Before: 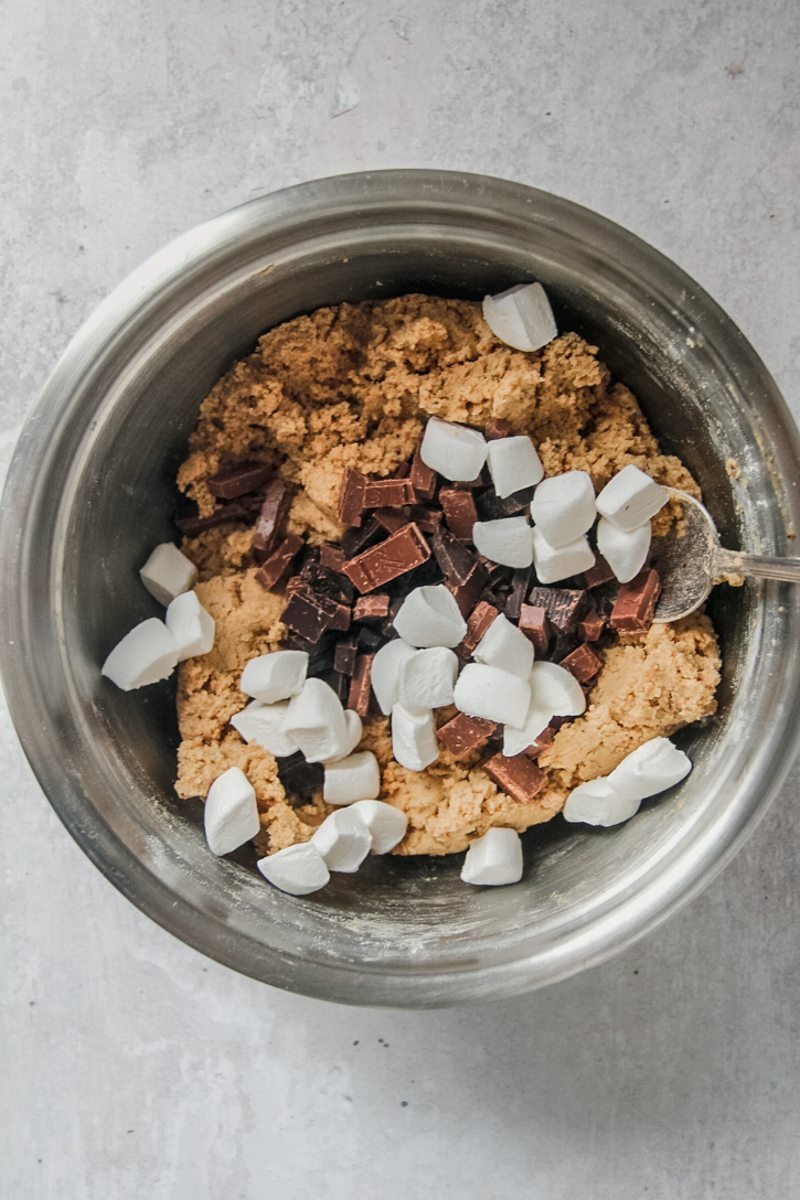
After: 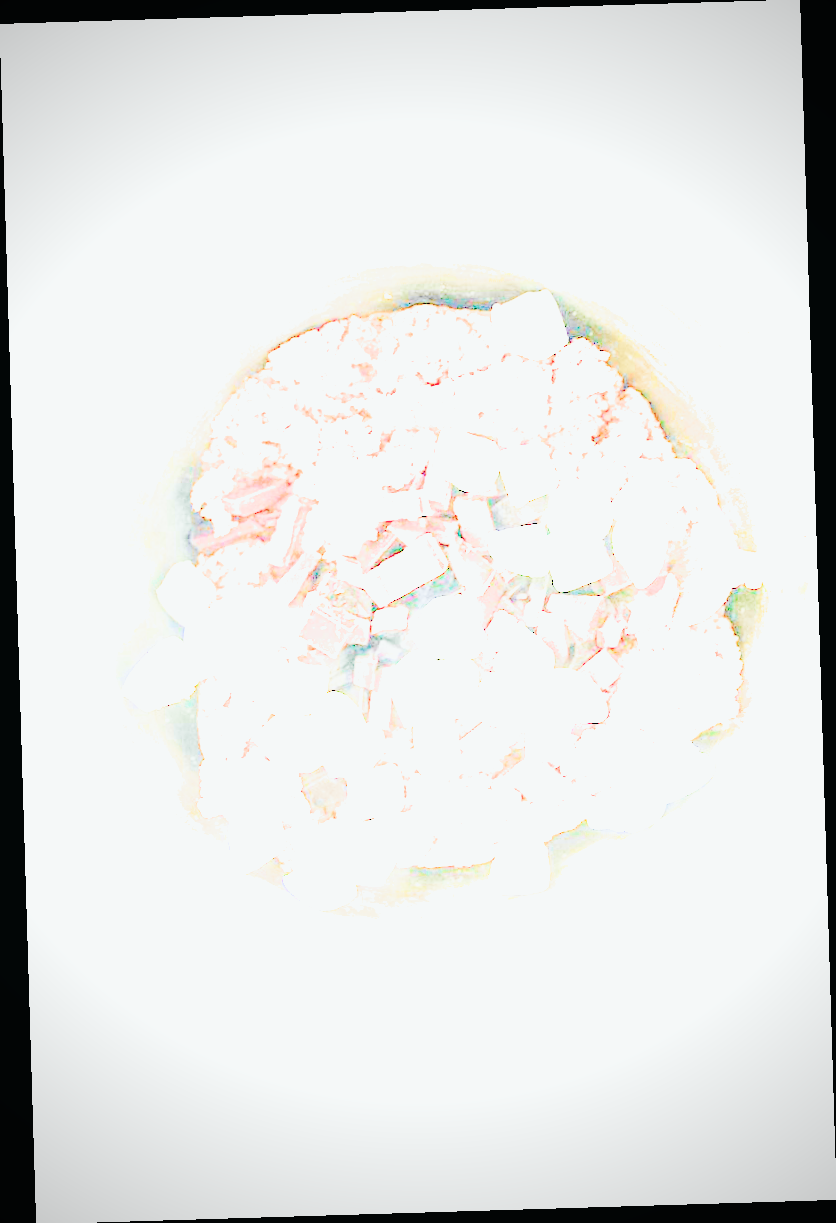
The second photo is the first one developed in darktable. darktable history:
tone curve: curves: ch0 [(0, 0.013) (0.104, 0.103) (0.258, 0.267) (0.448, 0.489) (0.709, 0.794) (0.895, 0.915) (0.994, 0.971)]; ch1 [(0, 0) (0.335, 0.298) (0.446, 0.416) (0.488, 0.488) (0.515, 0.504) (0.581, 0.615) (0.635, 0.661) (1, 1)]; ch2 [(0, 0) (0.314, 0.306) (0.436, 0.447) (0.502, 0.5) (0.538, 0.541) (0.568, 0.603) (0.641, 0.635) (0.717, 0.701) (1, 1)], color space Lab, independent channels, preserve colors none
tone equalizer: on, module defaults
filmic rgb: black relative exposure -6.98 EV, white relative exposure 5.63 EV, hardness 2.86
vignetting: unbound false
exposure: exposure 8 EV, compensate highlight preservation false
rotate and perspective: rotation -1.75°, automatic cropping off
